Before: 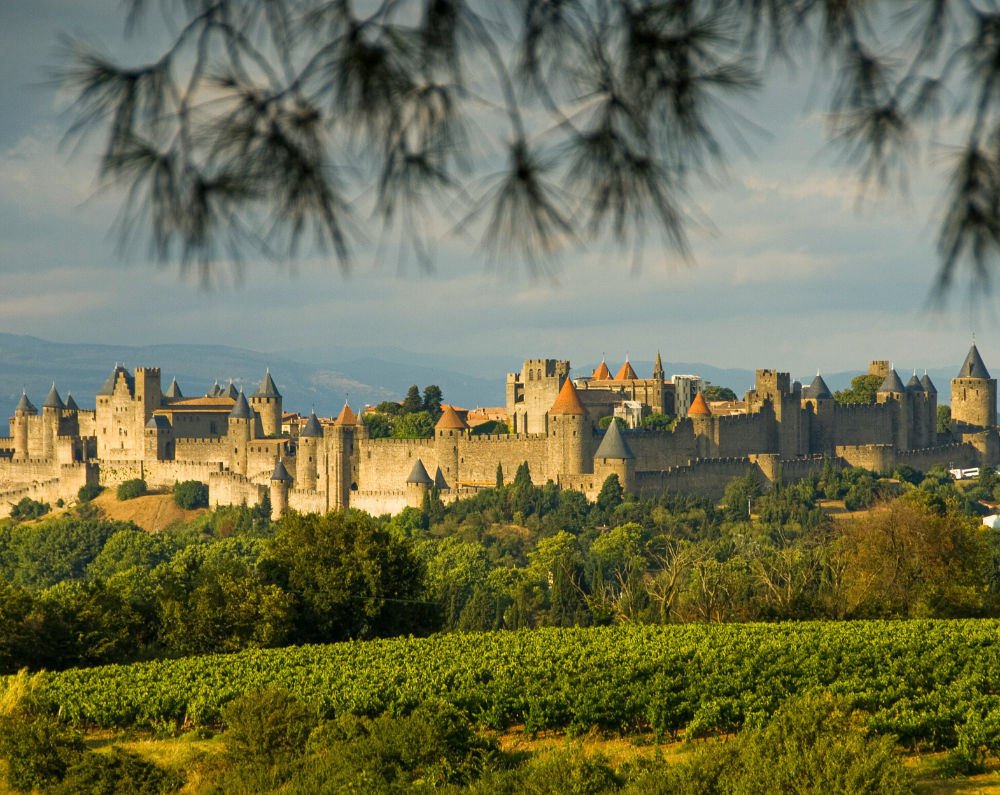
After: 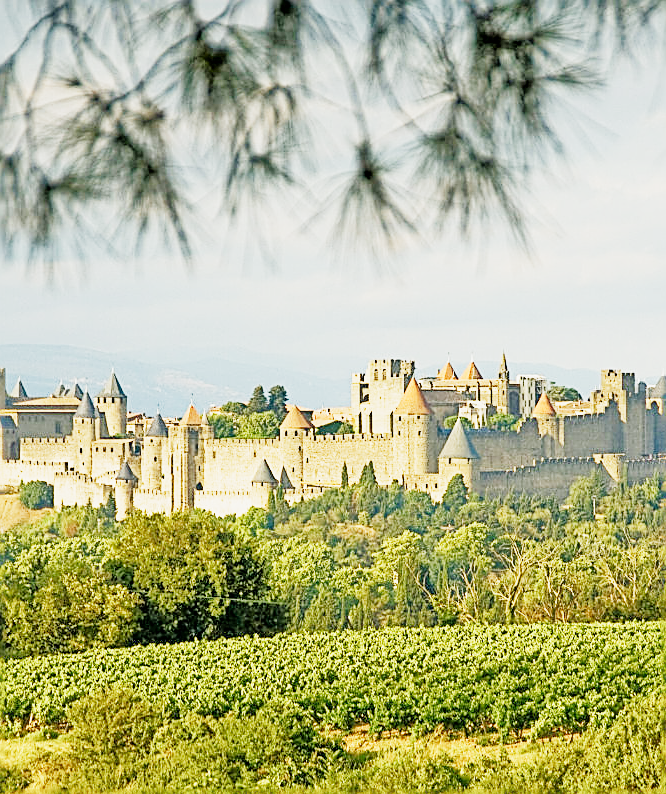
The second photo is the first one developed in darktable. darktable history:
sharpen: amount 1
tone equalizer: -7 EV 0.15 EV, -6 EV 0.6 EV, -5 EV 1.15 EV, -4 EV 1.33 EV, -3 EV 1.15 EV, -2 EV 0.6 EV, -1 EV 0.15 EV, mask exposure compensation -0.5 EV
crop and rotate: left 15.546%, right 17.787%
exposure: exposure 2 EV, compensate highlight preservation false
sigmoid: skew -0.2, preserve hue 0%, red attenuation 0.1, red rotation 0.035, green attenuation 0.1, green rotation -0.017, blue attenuation 0.15, blue rotation -0.052, base primaries Rec2020
